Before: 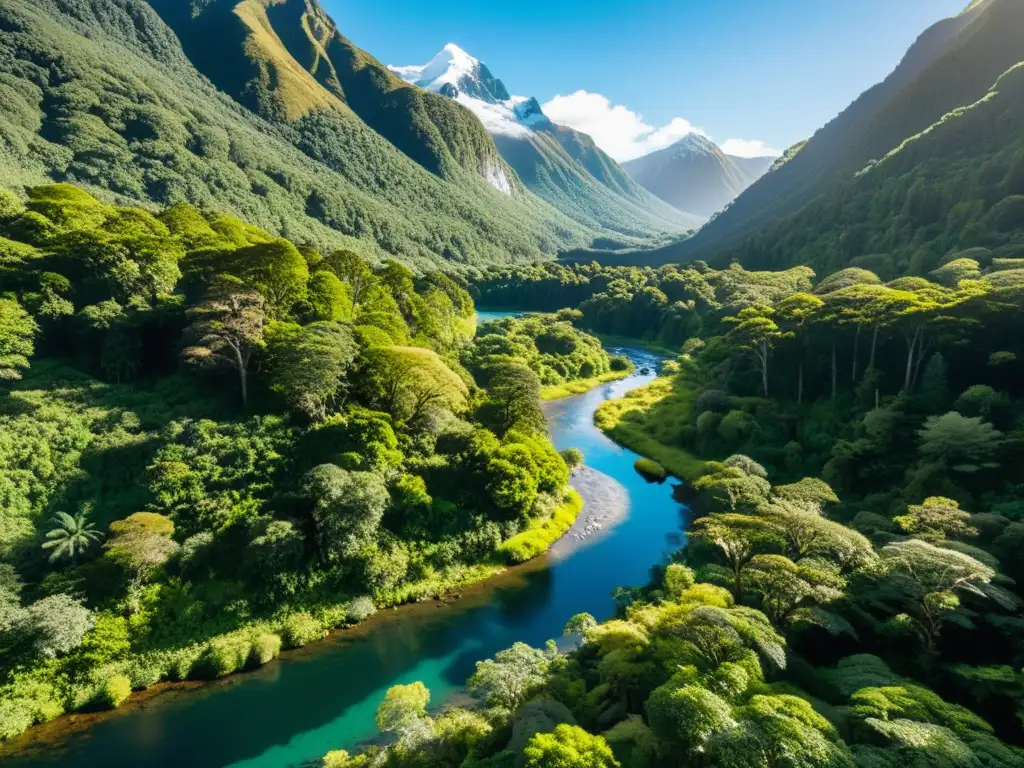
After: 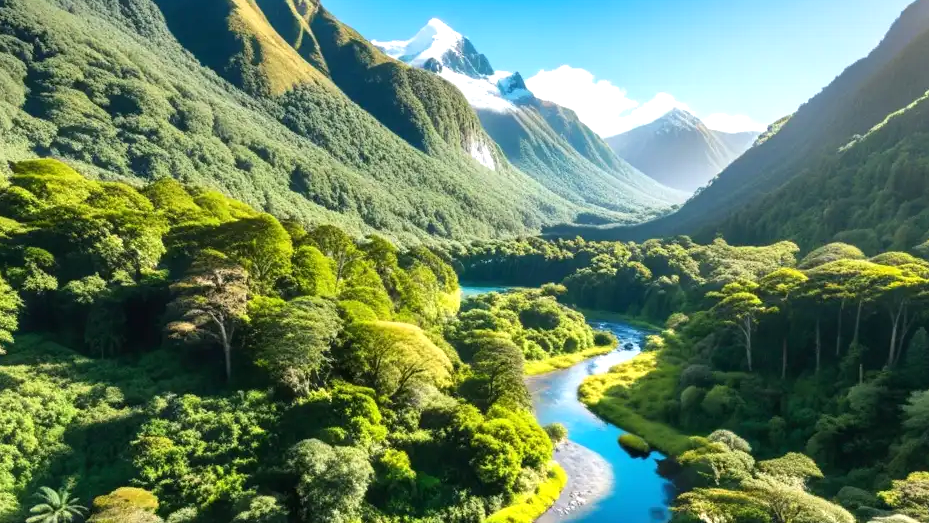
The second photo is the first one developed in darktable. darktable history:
exposure: black level correction 0, exposure 0.499 EV, compensate highlight preservation false
crop: left 1.602%, top 3.378%, right 7.642%, bottom 28.504%
